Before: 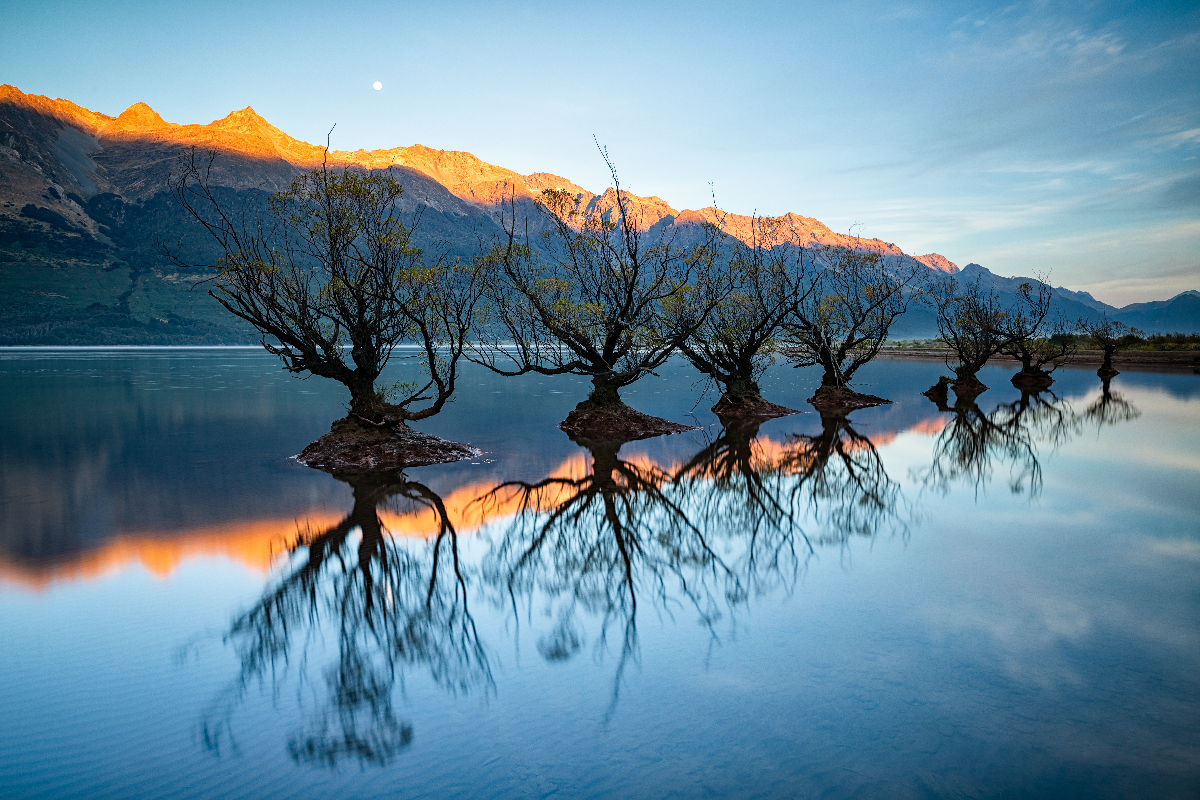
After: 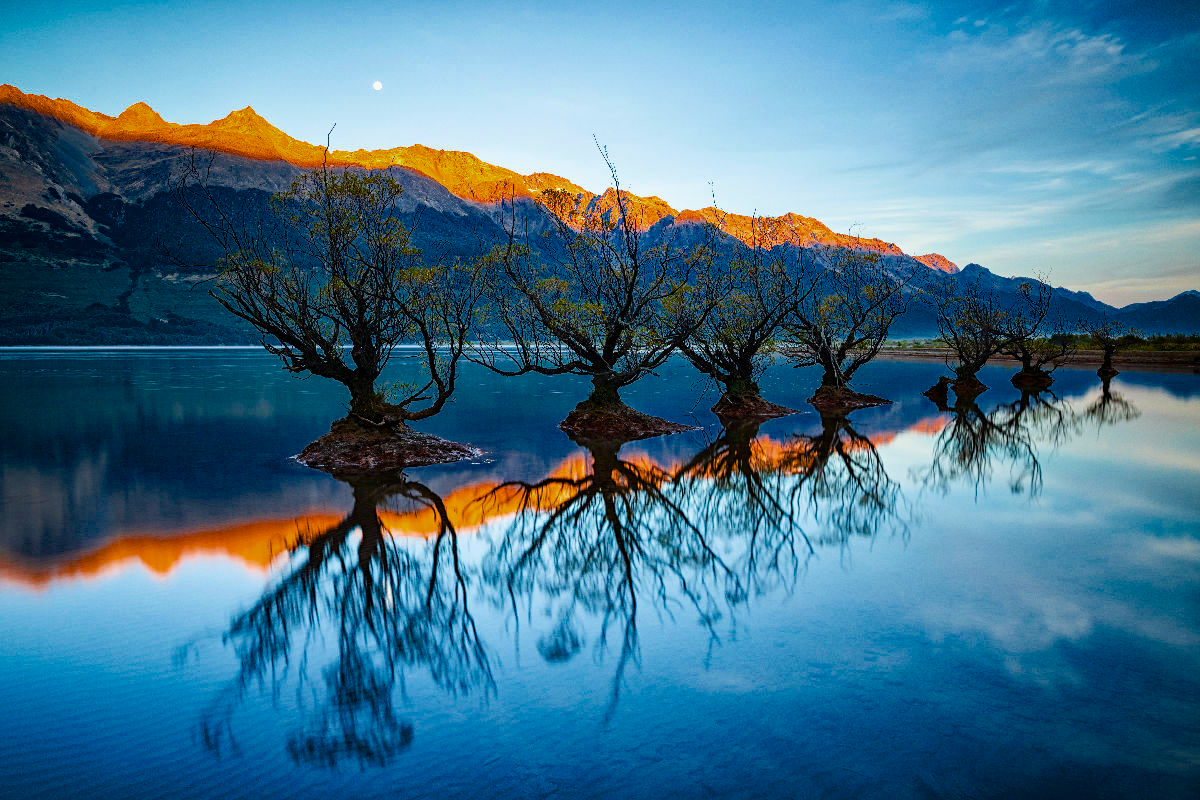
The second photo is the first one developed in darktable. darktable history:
color balance rgb: perceptual saturation grading › global saturation 29.061%, perceptual saturation grading › mid-tones 12.644%, perceptual saturation grading › shadows 10.637%, perceptual brilliance grading › global brilliance 1.778%, perceptual brilliance grading › highlights -3.725%, global vibrance 15.744%, saturation formula JzAzBz (2021)
